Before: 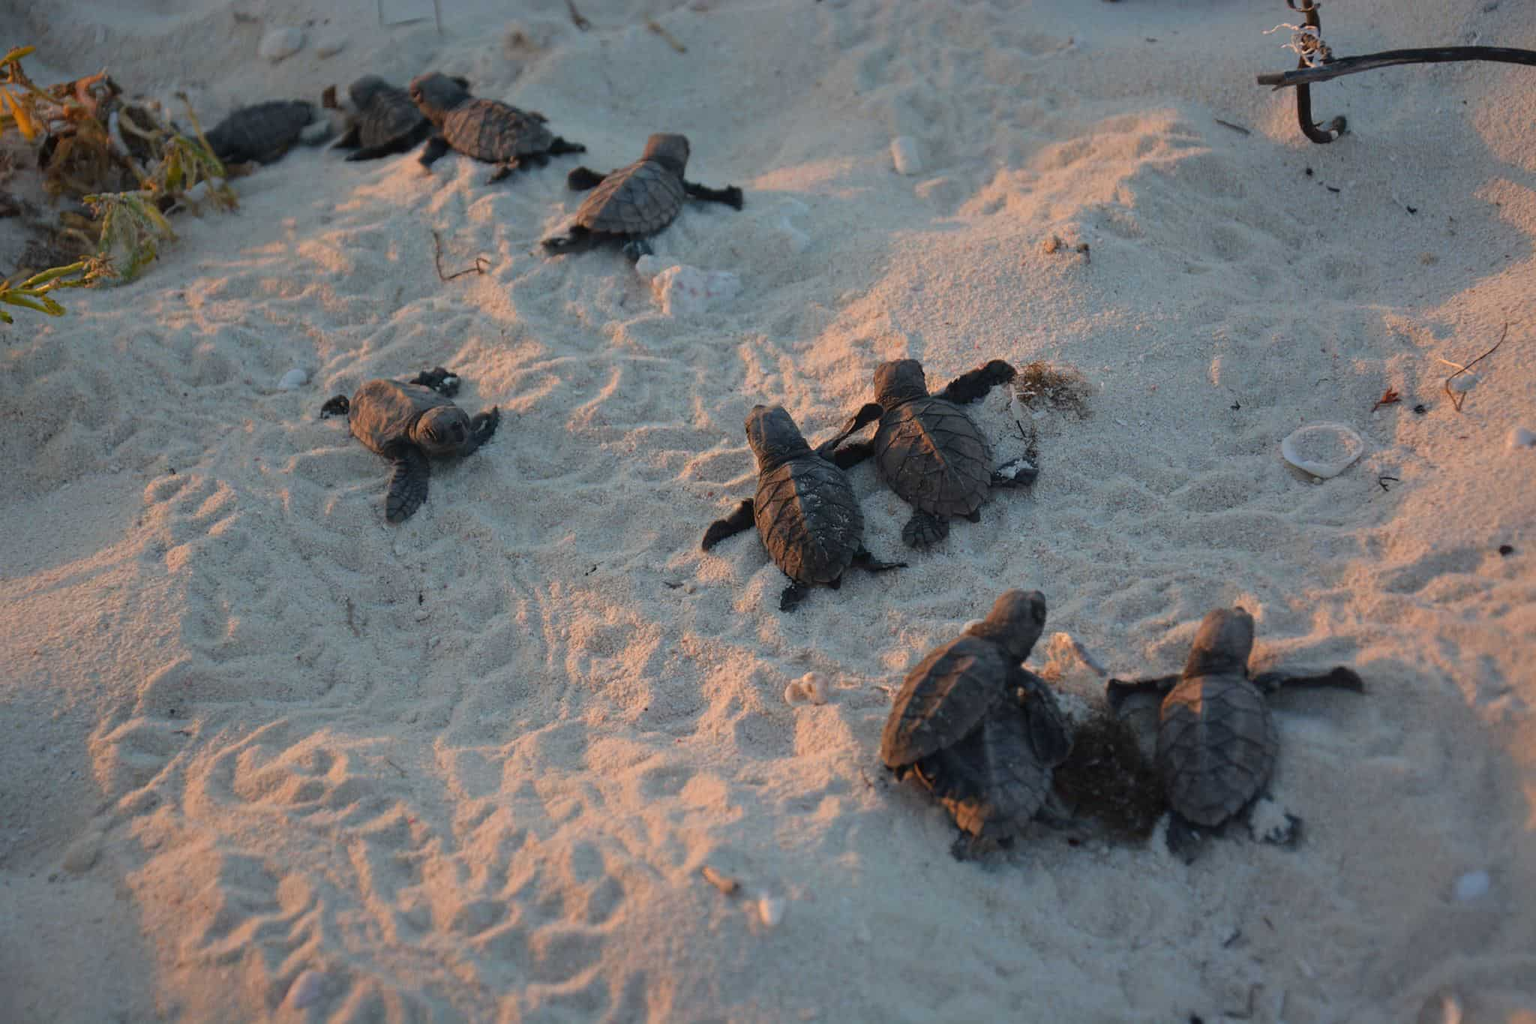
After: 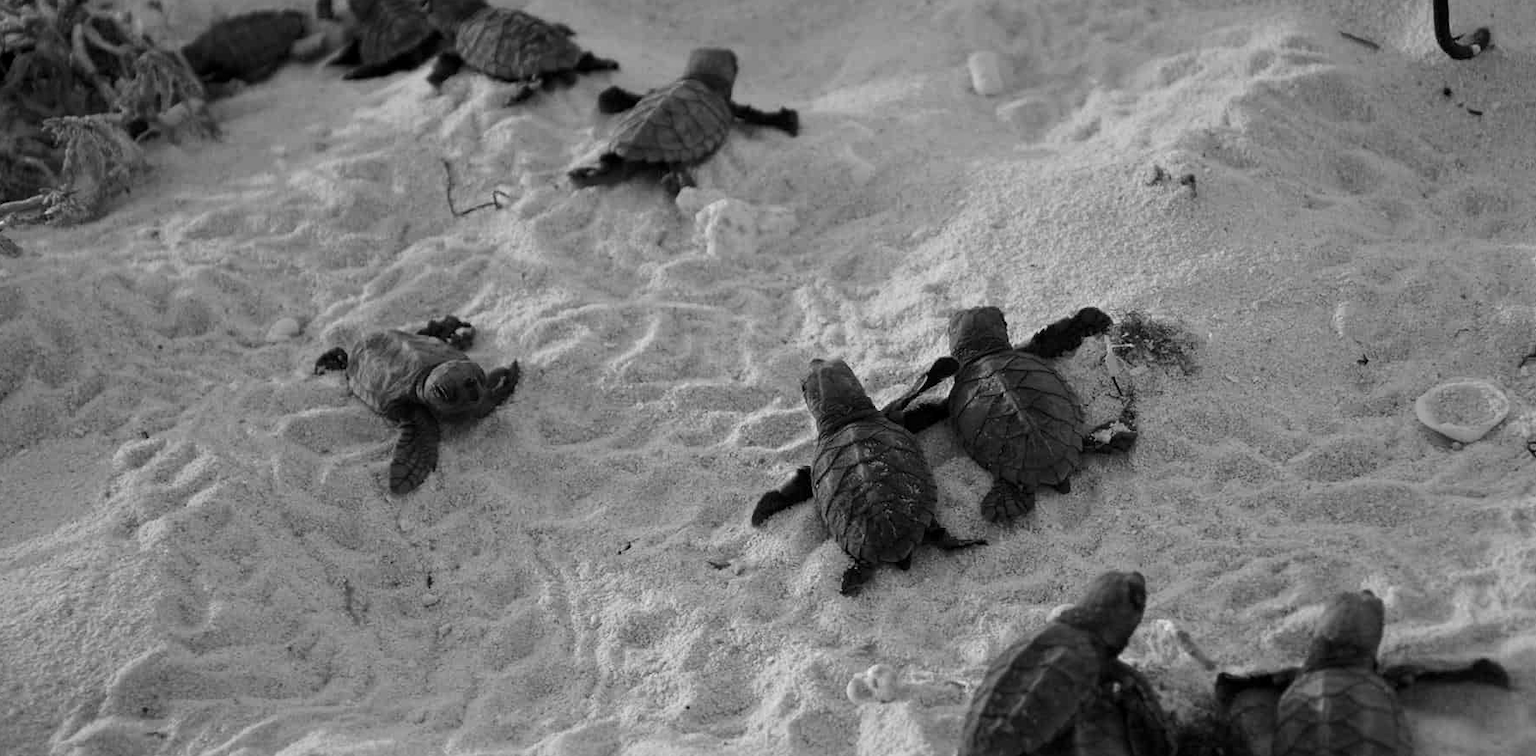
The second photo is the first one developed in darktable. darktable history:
crop: left 3.015%, top 8.969%, right 9.647%, bottom 26.457%
contrast brightness saturation: saturation -1
exposure: black level correction 0.005, exposure 0.014 EV, compensate highlight preservation false
tone equalizer: -8 EV -0.417 EV, -7 EV -0.389 EV, -6 EV -0.333 EV, -5 EV -0.222 EV, -3 EV 0.222 EV, -2 EV 0.333 EV, -1 EV 0.389 EV, +0 EV 0.417 EV, edges refinement/feathering 500, mask exposure compensation -1.57 EV, preserve details no
